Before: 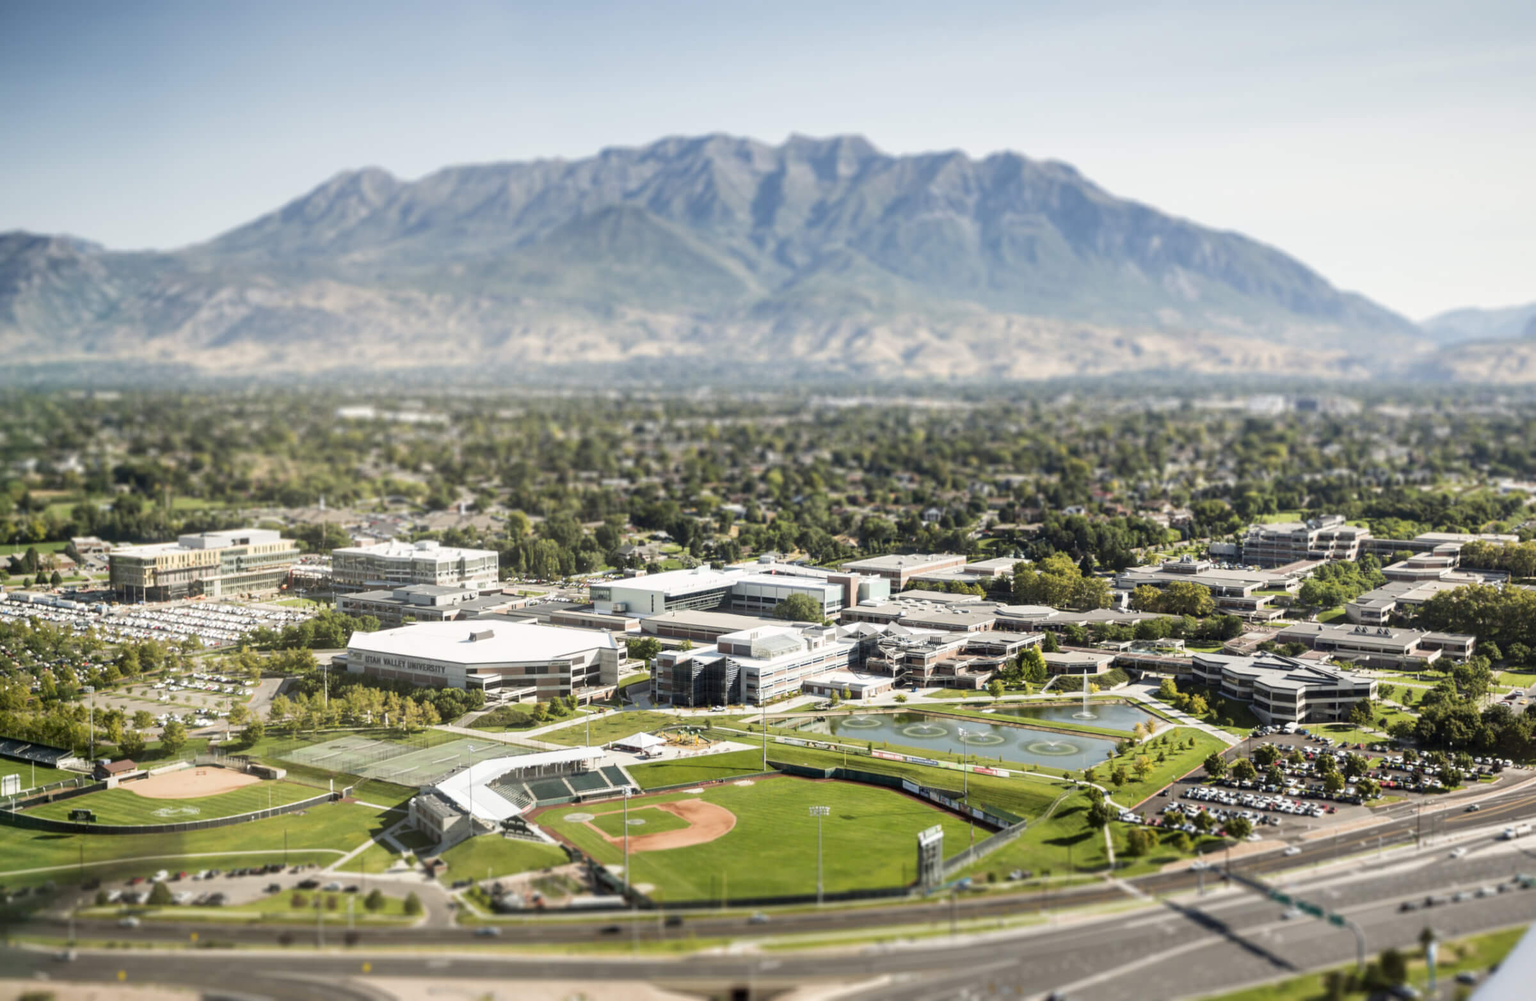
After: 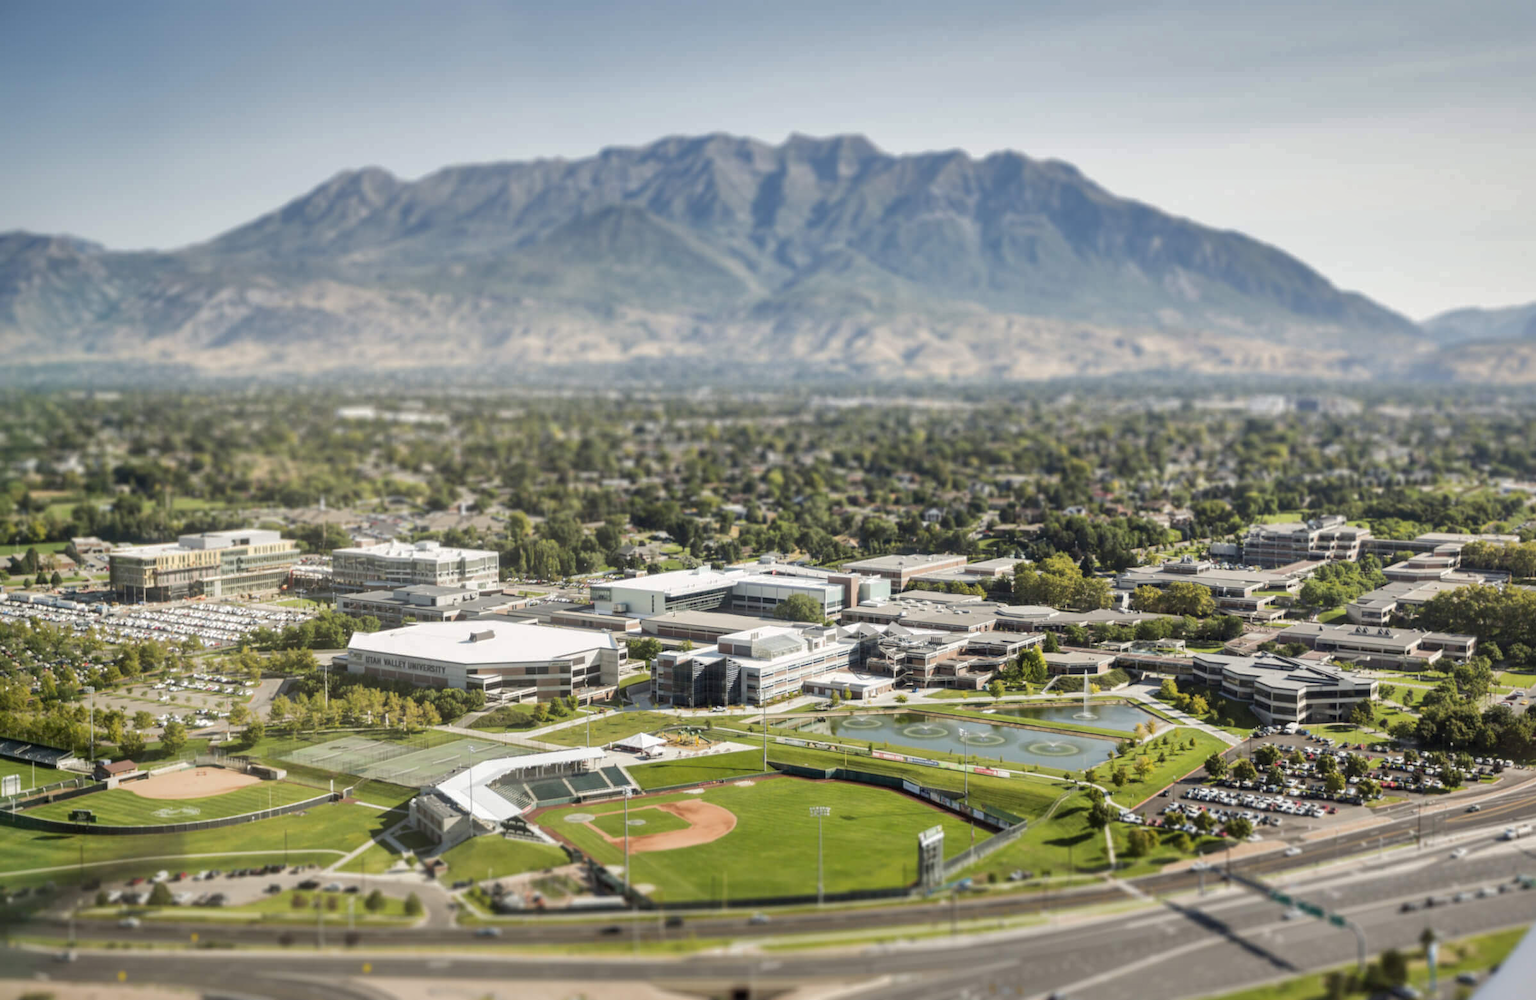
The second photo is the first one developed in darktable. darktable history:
shadows and highlights: shadows 40, highlights -60
base curve: preserve colors none
